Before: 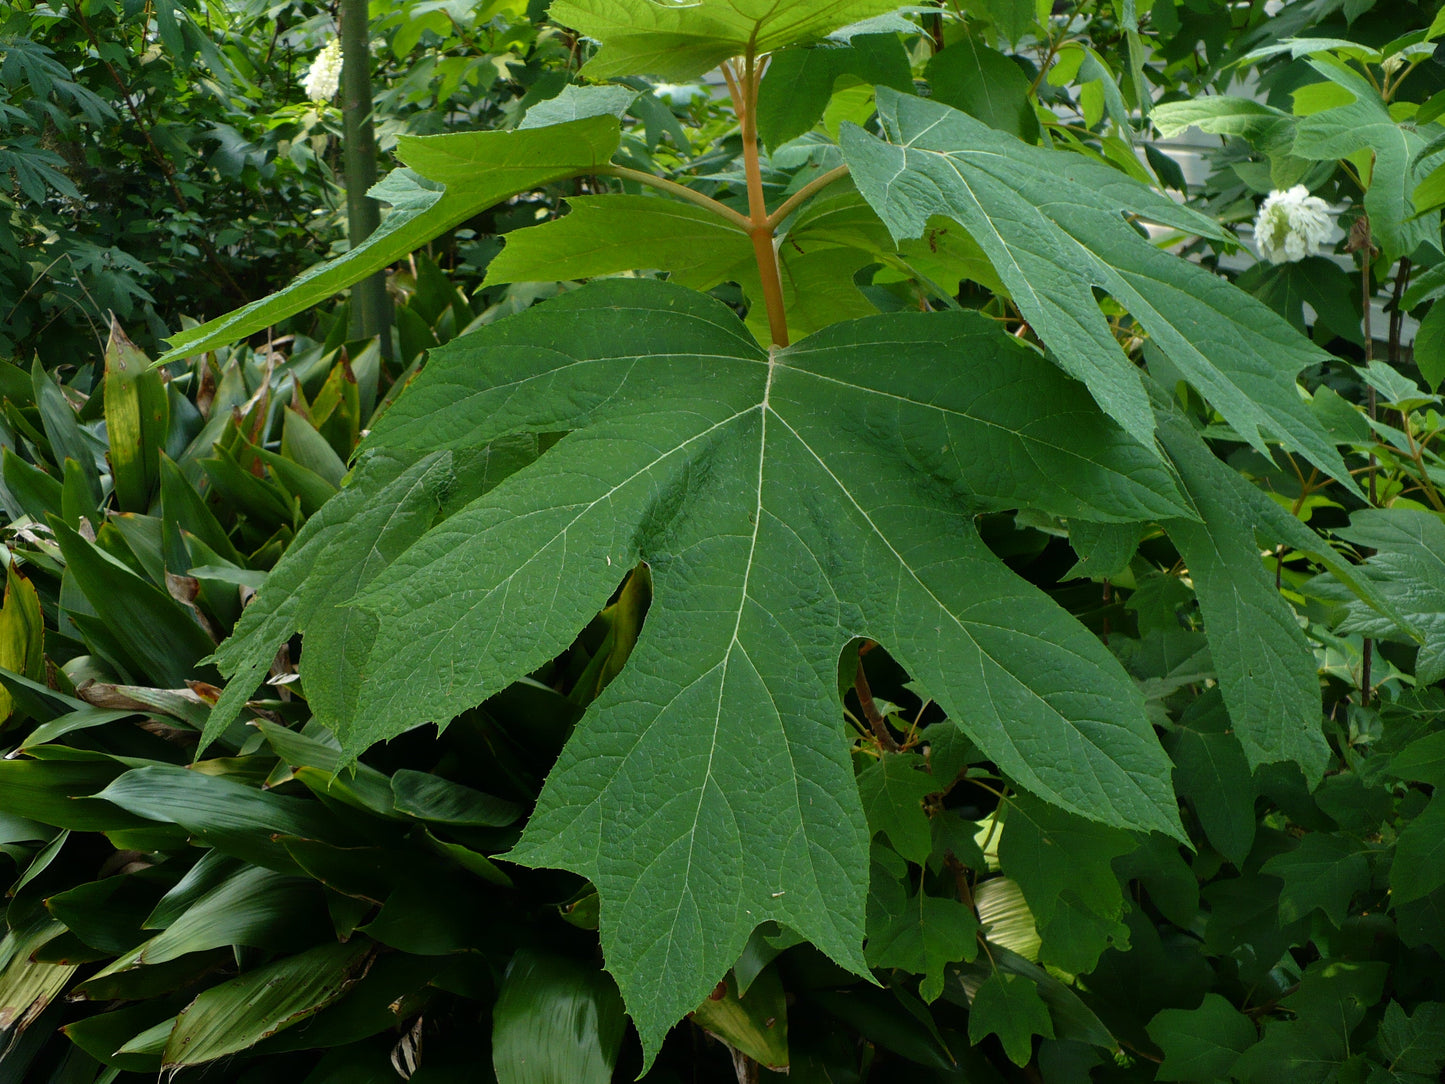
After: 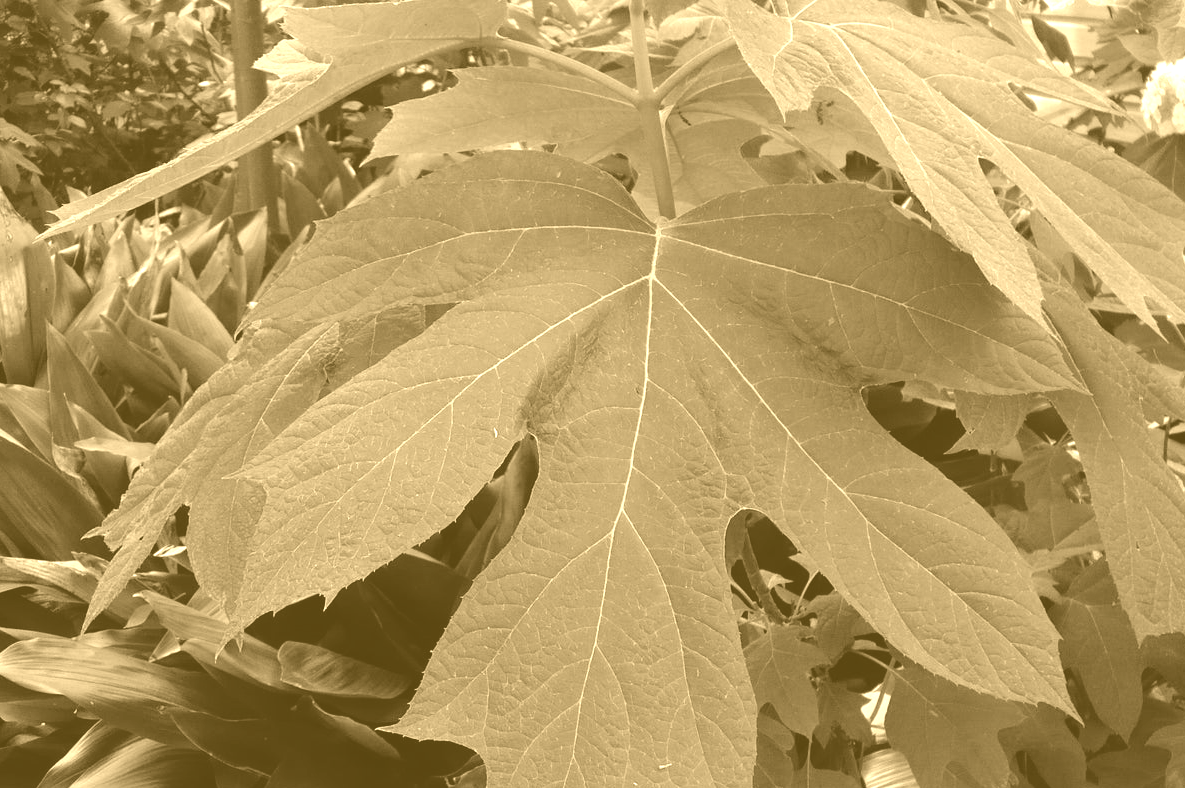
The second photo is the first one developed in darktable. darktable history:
colorize: hue 36°, source mix 100%
crop: left 7.856%, top 11.836%, right 10.12%, bottom 15.387%
